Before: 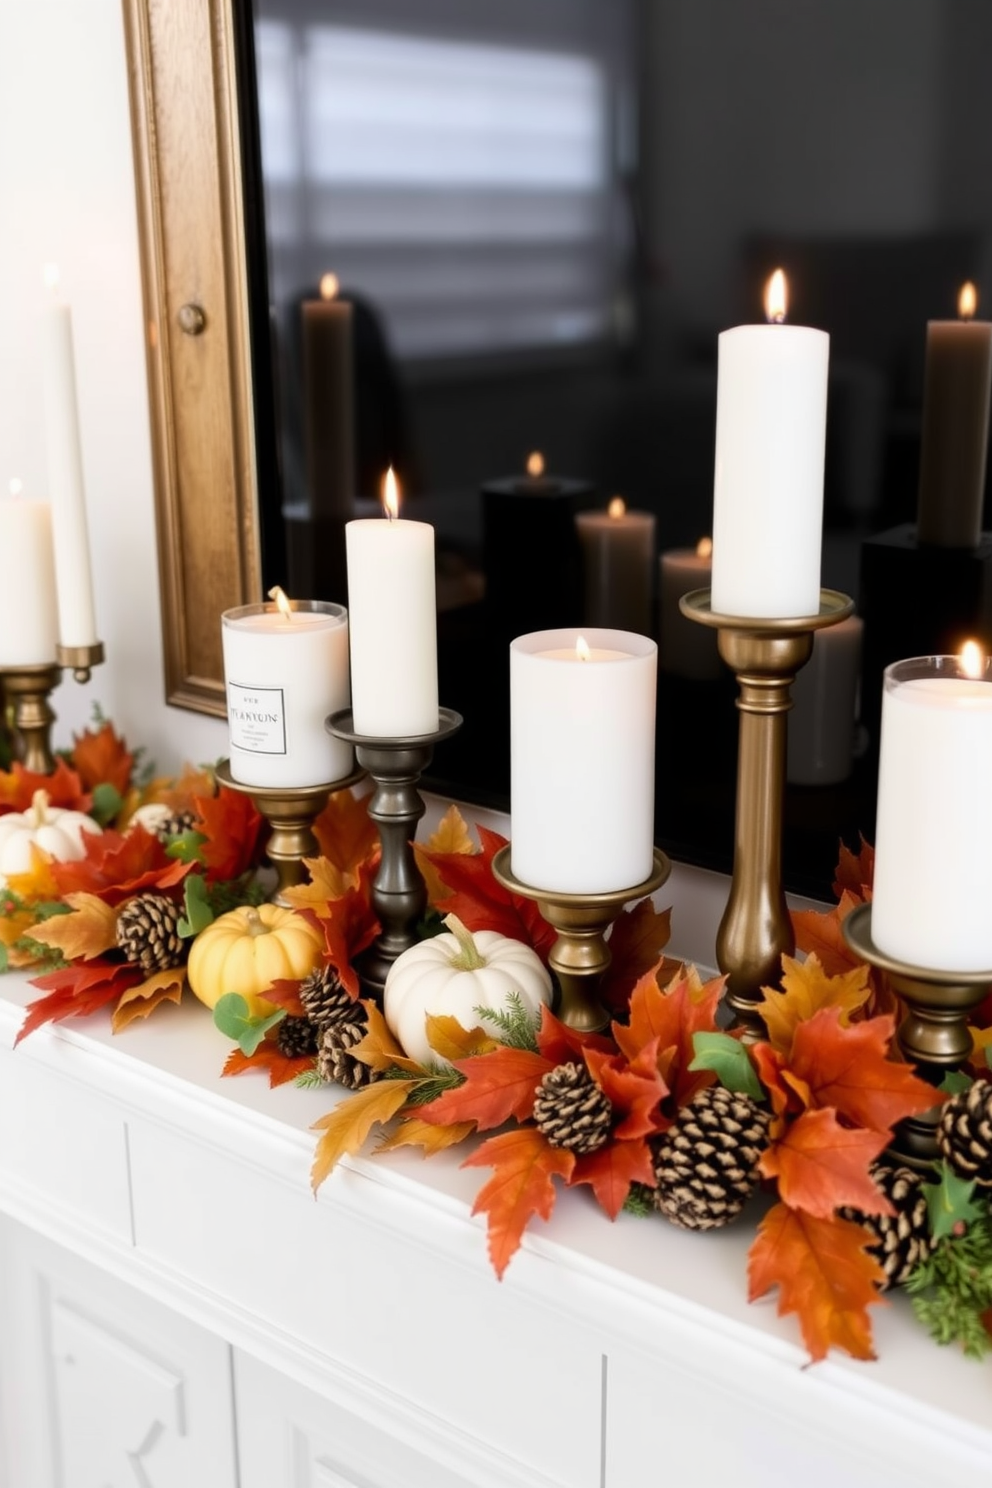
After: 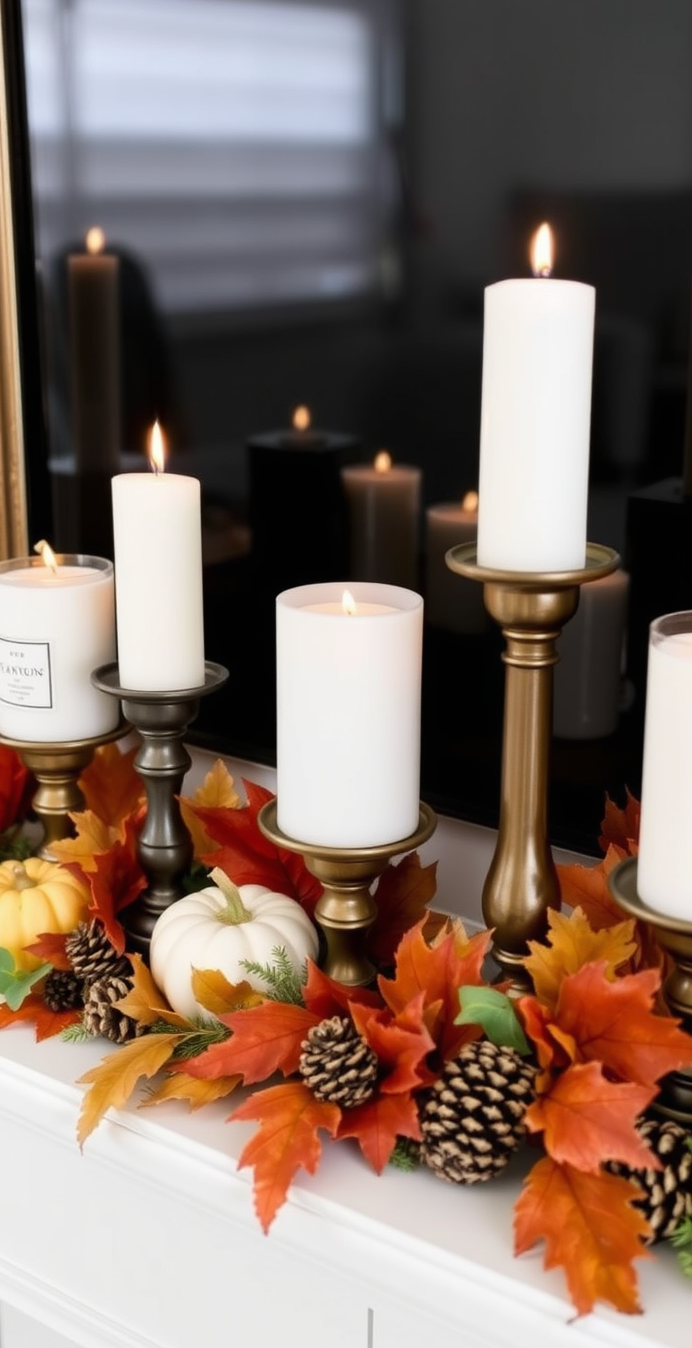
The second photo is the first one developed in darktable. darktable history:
exposure: black level correction 0, compensate highlight preservation false
crop and rotate: left 23.626%, top 3.133%, right 6.603%, bottom 6.251%
